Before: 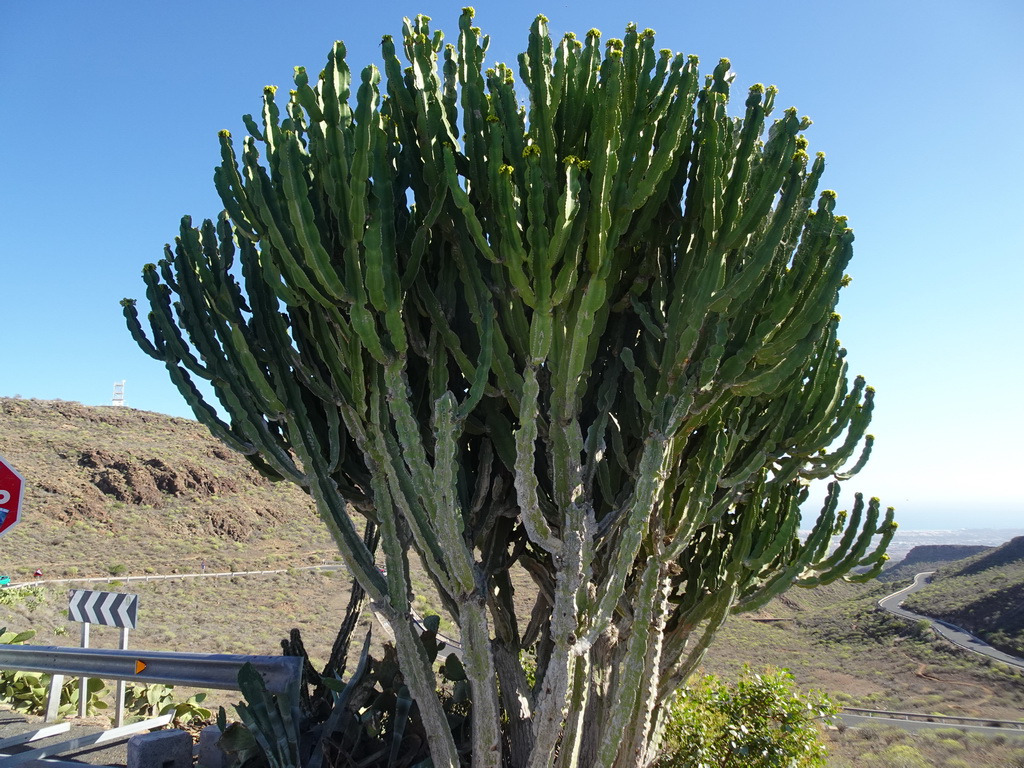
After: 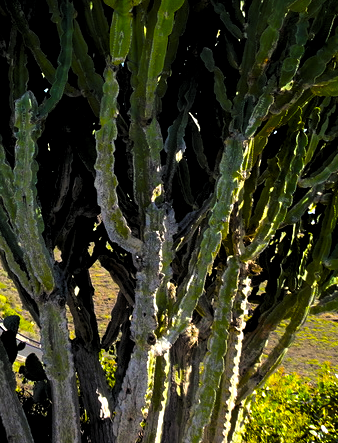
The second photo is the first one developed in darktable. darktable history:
levels: black 0.021%, levels [0.129, 0.519, 0.867]
crop: left 41.093%, top 39.19%, right 25.873%, bottom 3.016%
color balance rgb: linear chroma grading › highlights 99.606%, linear chroma grading › global chroma 23.544%, perceptual saturation grading › global saturation 17.327%
